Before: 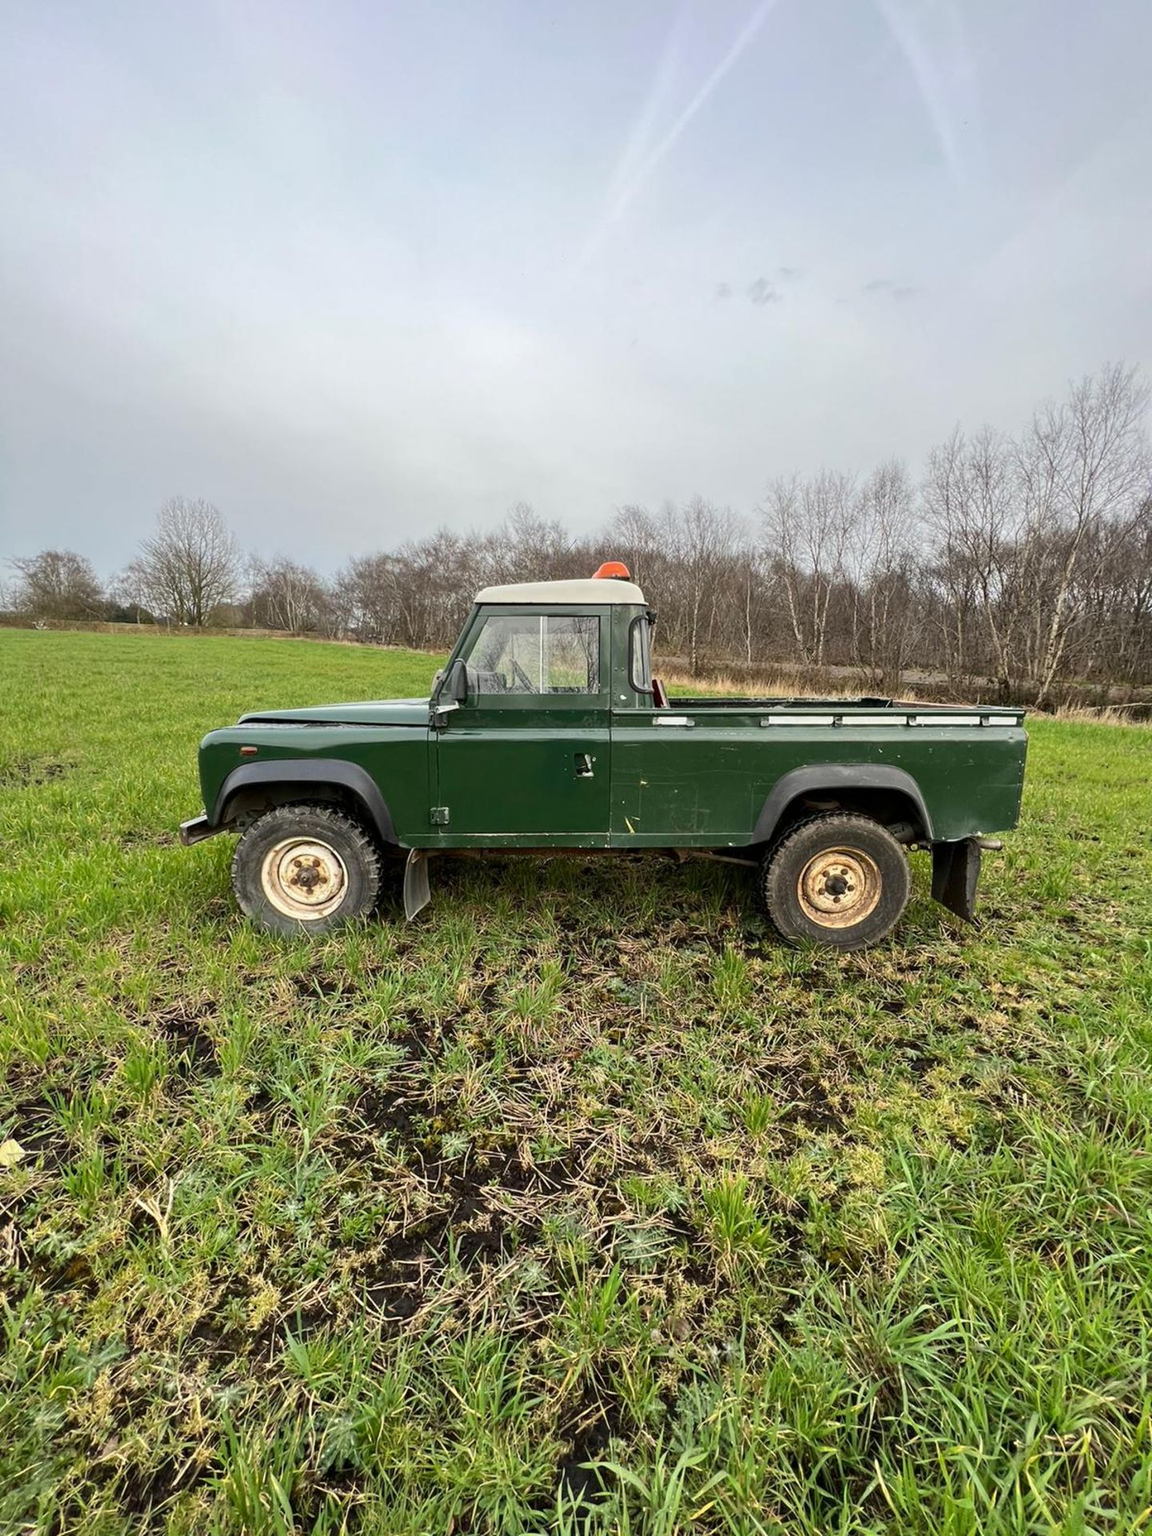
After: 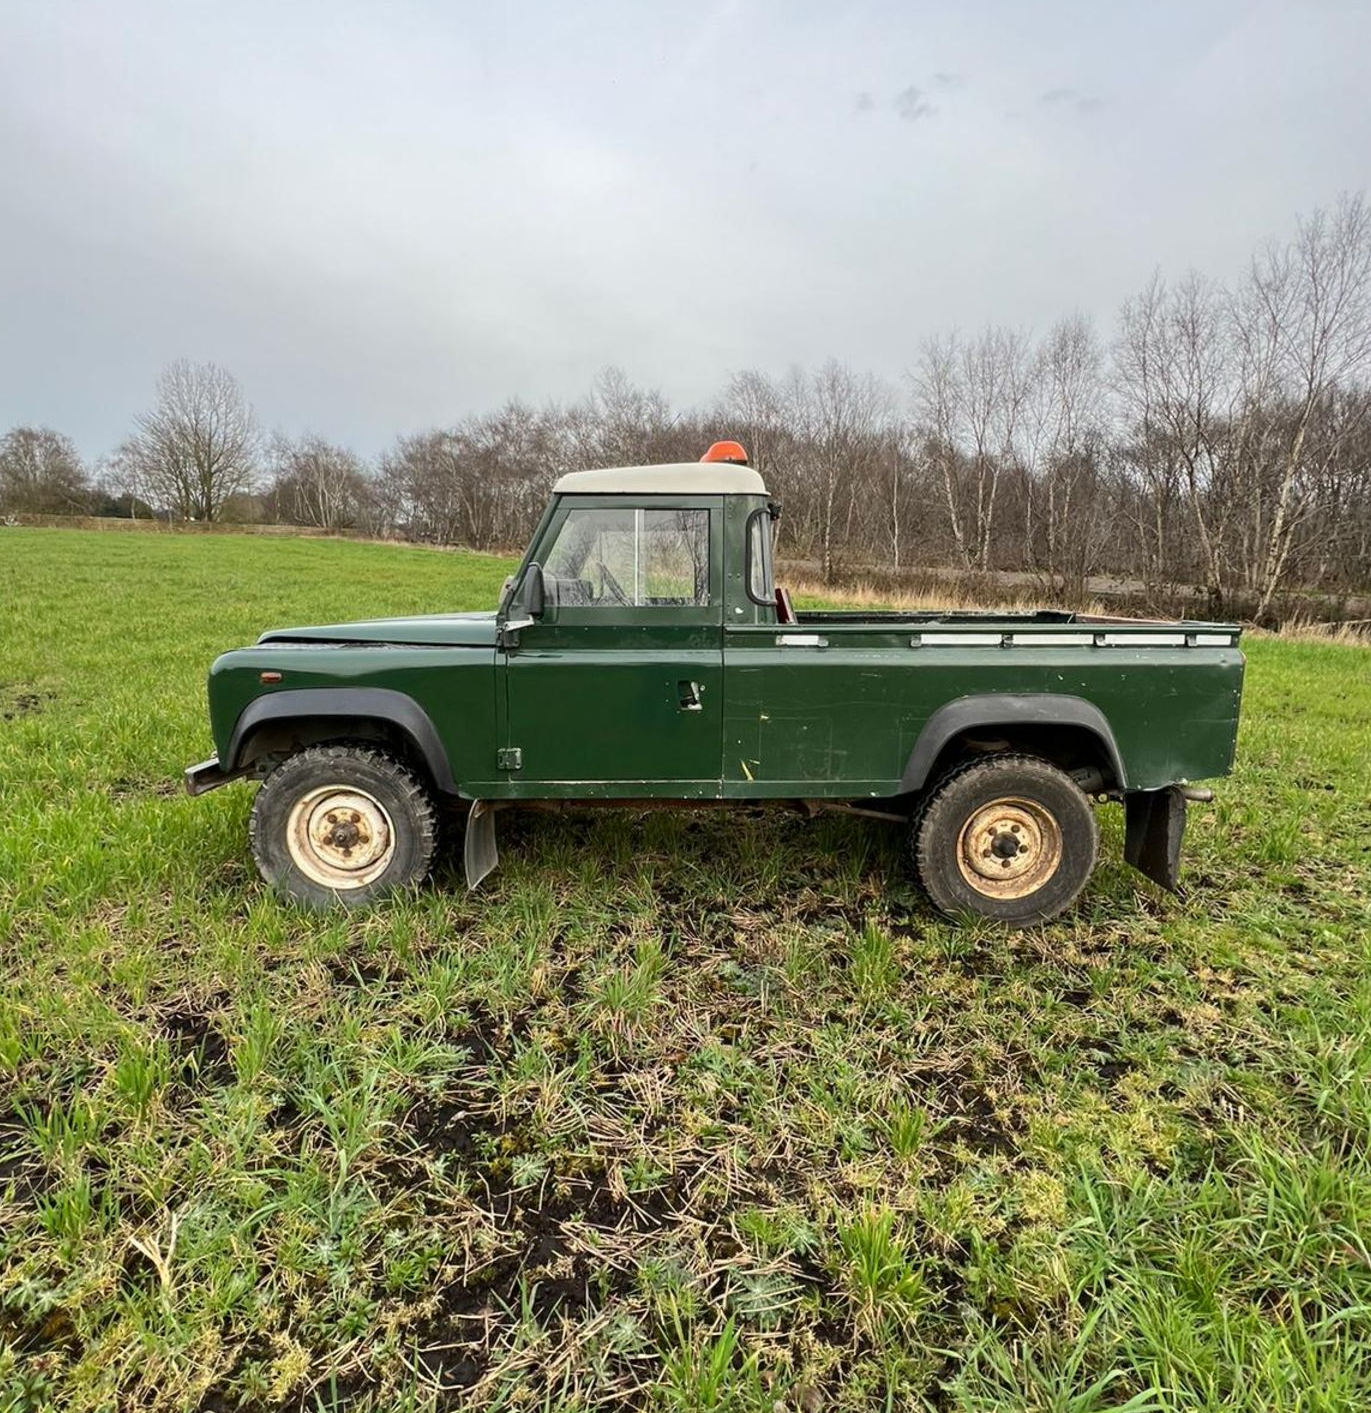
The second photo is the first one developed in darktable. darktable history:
crop and rotate: left 2.809%, top 13.634%, right 1.975%, bottom 12.744%
